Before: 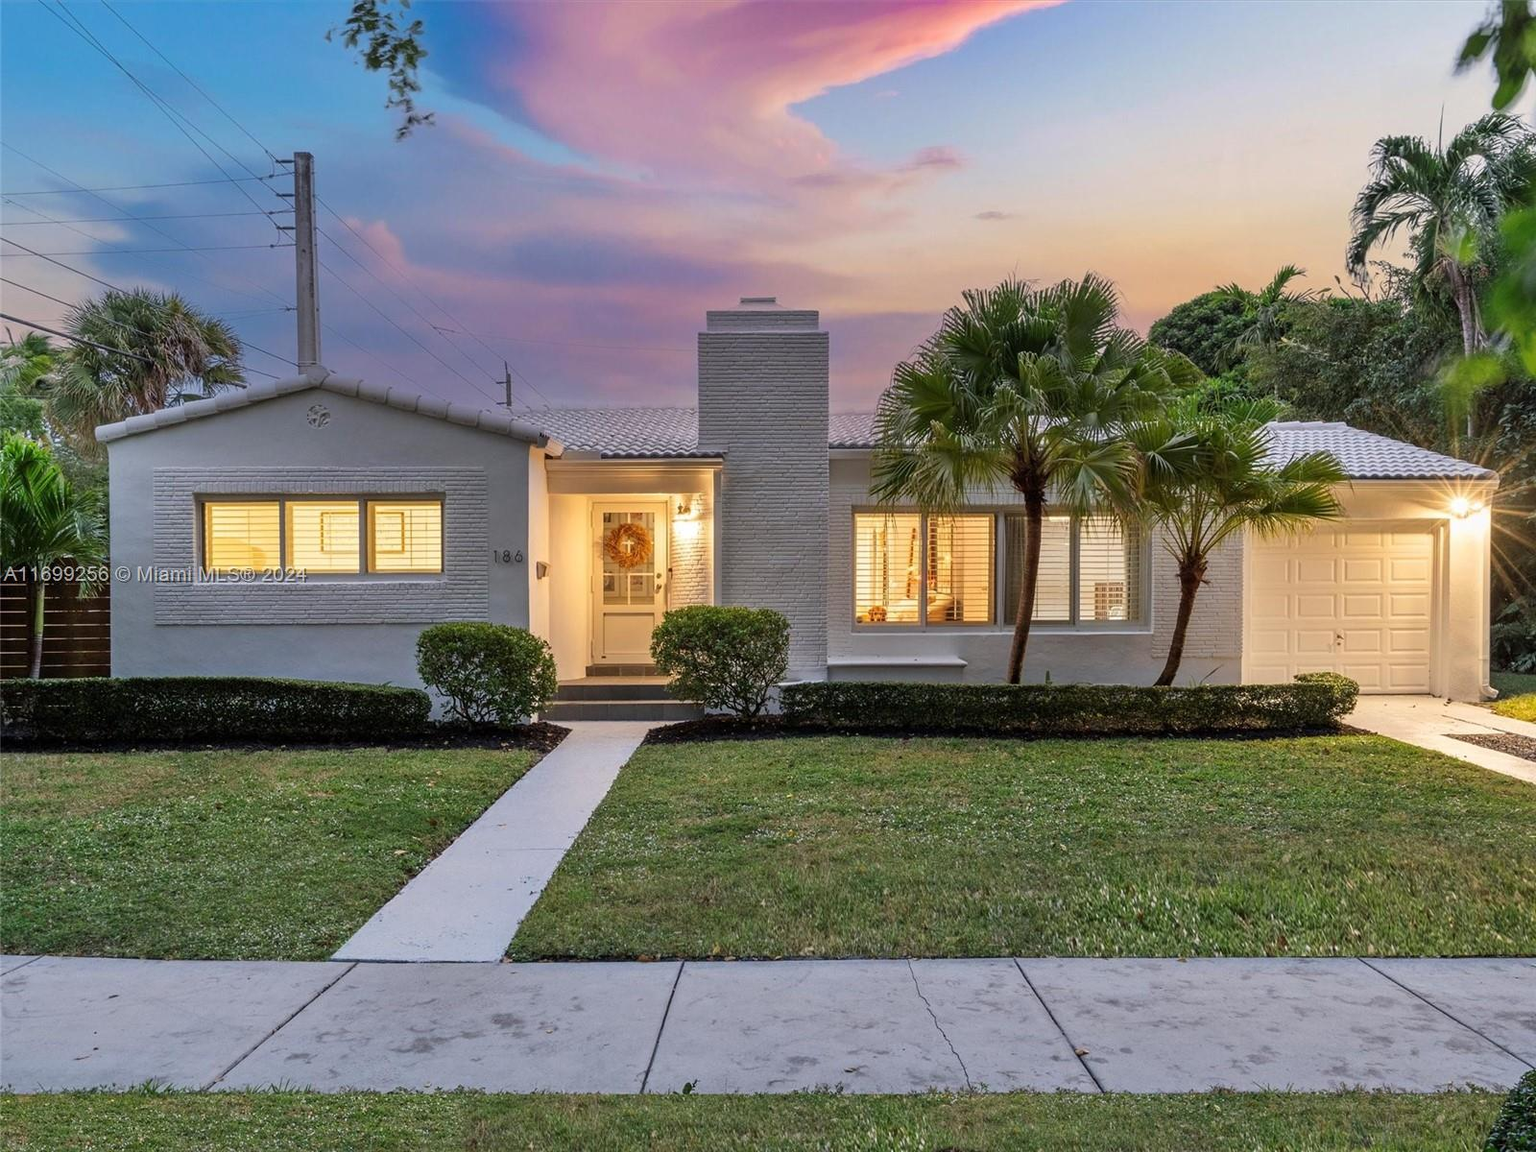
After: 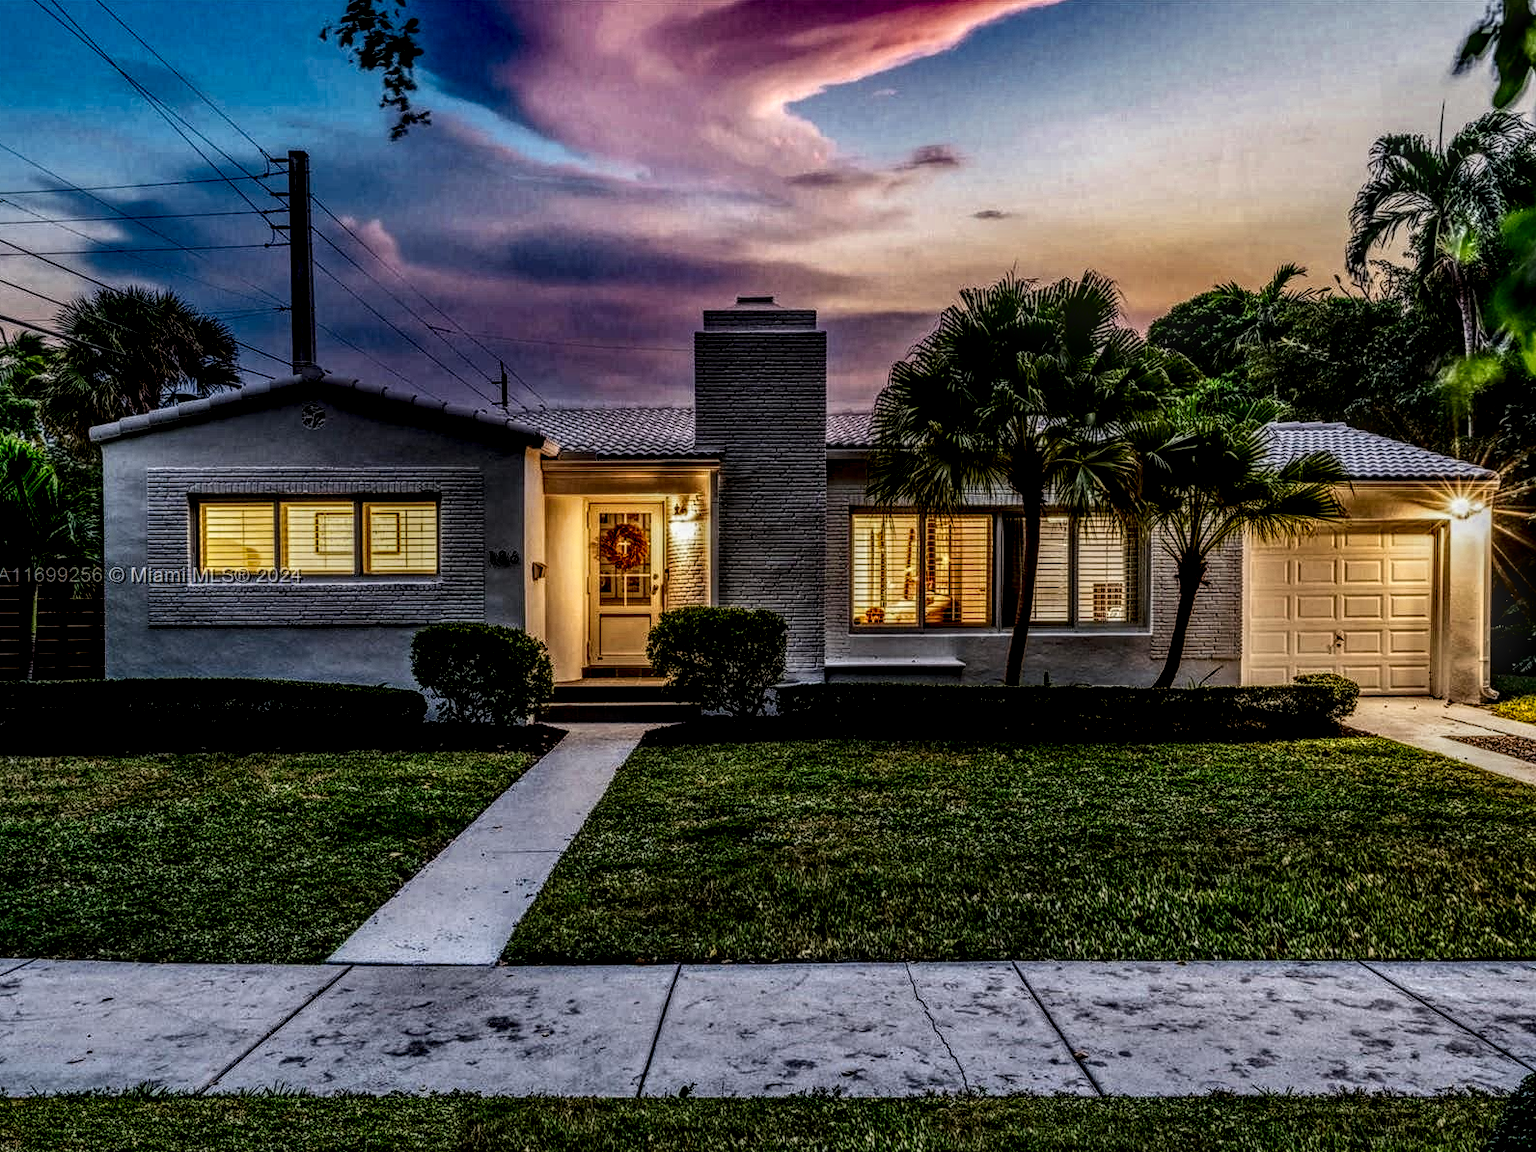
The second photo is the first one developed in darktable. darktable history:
contrast brightness saturation: contrast 0.085, brightness -0.583, saturation 0.167
filmic rgb: black relative exposure -3.97 EV, white relative exposure 3 EV, threshold 2.99 EV, hardness 2.98, contrast 1.514, enable highlight reconstruction true
crop and rotate: left 0.47%, top 0.18%, bottom 0.262%
exposure: compensate exposure bias true, compensate highlight preservation false
local contrast: highlights 4%, shadows 3%, detail 299%, midtone range 0.296
